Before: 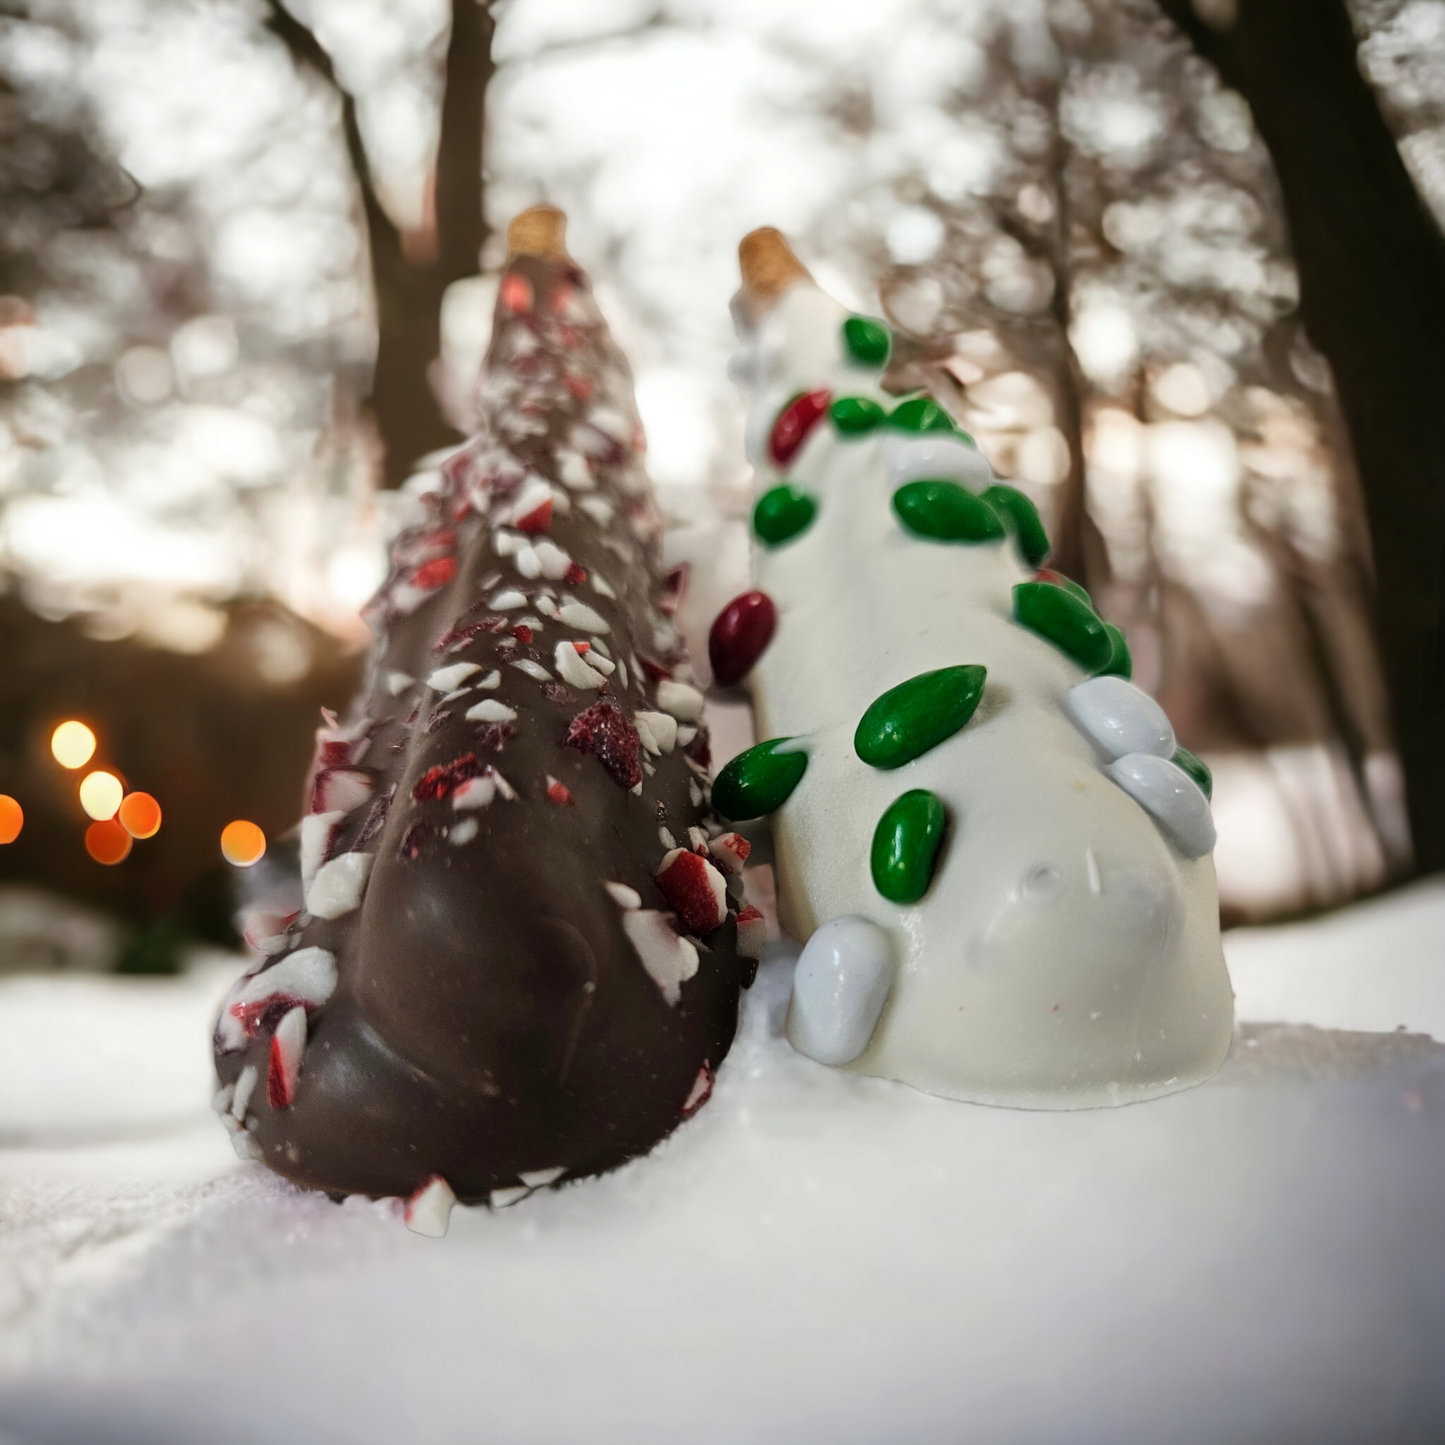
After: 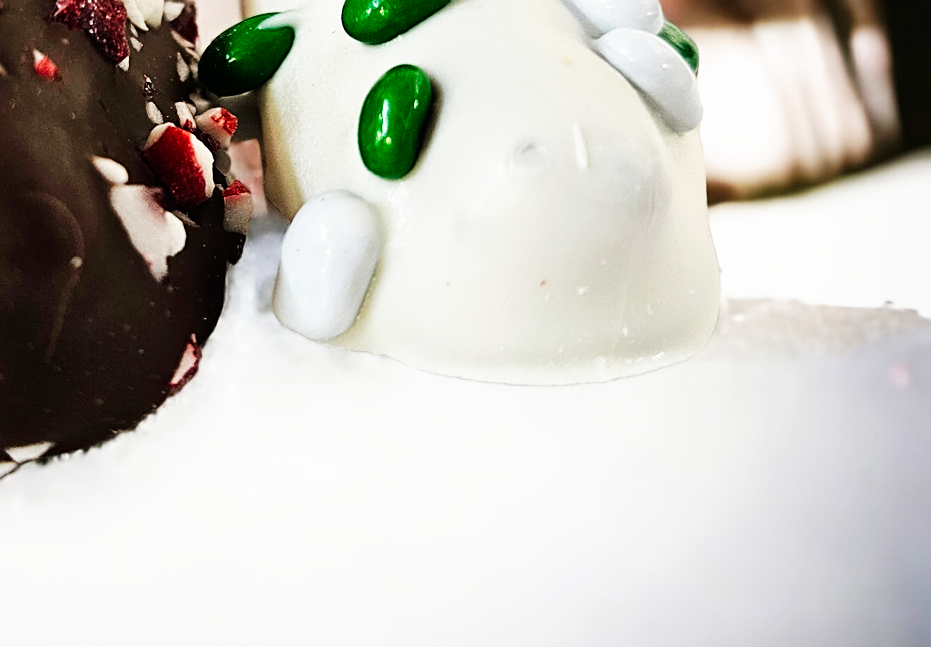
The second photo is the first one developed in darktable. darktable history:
crop and rotate: left 35.509%, top 50.238%, bottom 4.934%
sharpen: amount 0.575
base curve: curves: ch0 [(0, 0) (0.007, 0.004) (0.027, 0.03) (0.046, 0.07) (0.207, 0.54) (0.442, 0.872) (0.673, 0.972) (1, 1)], preserve colors none
